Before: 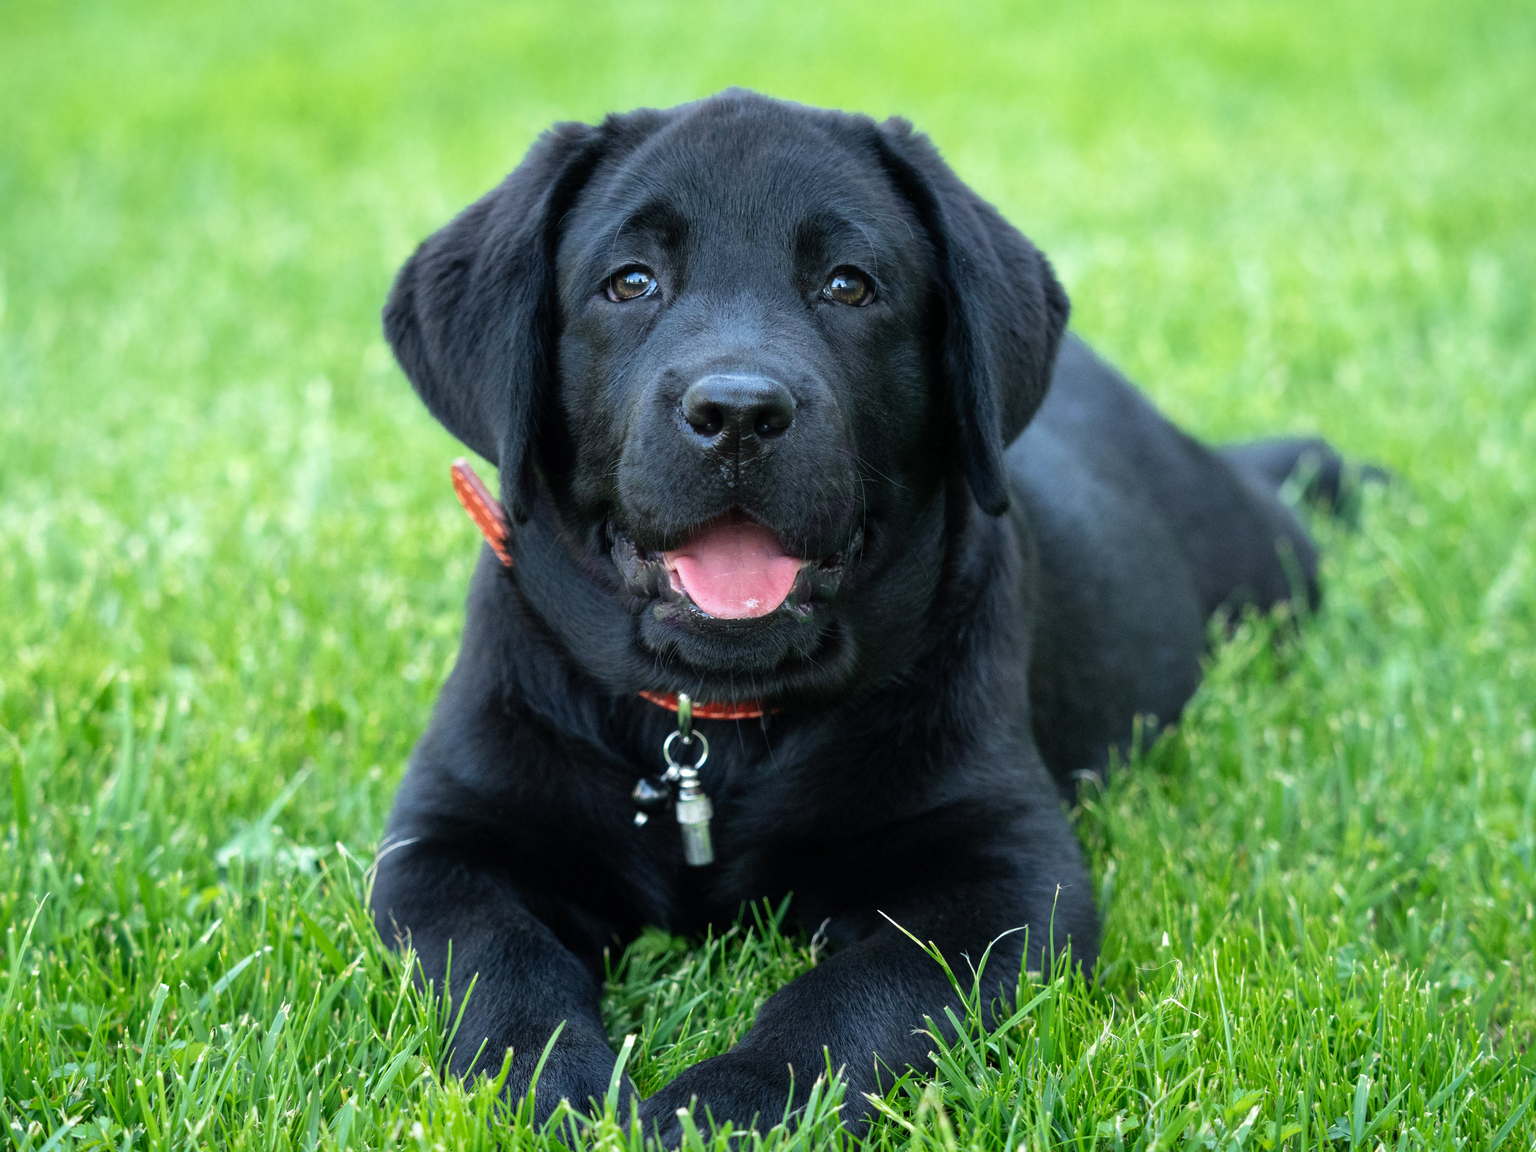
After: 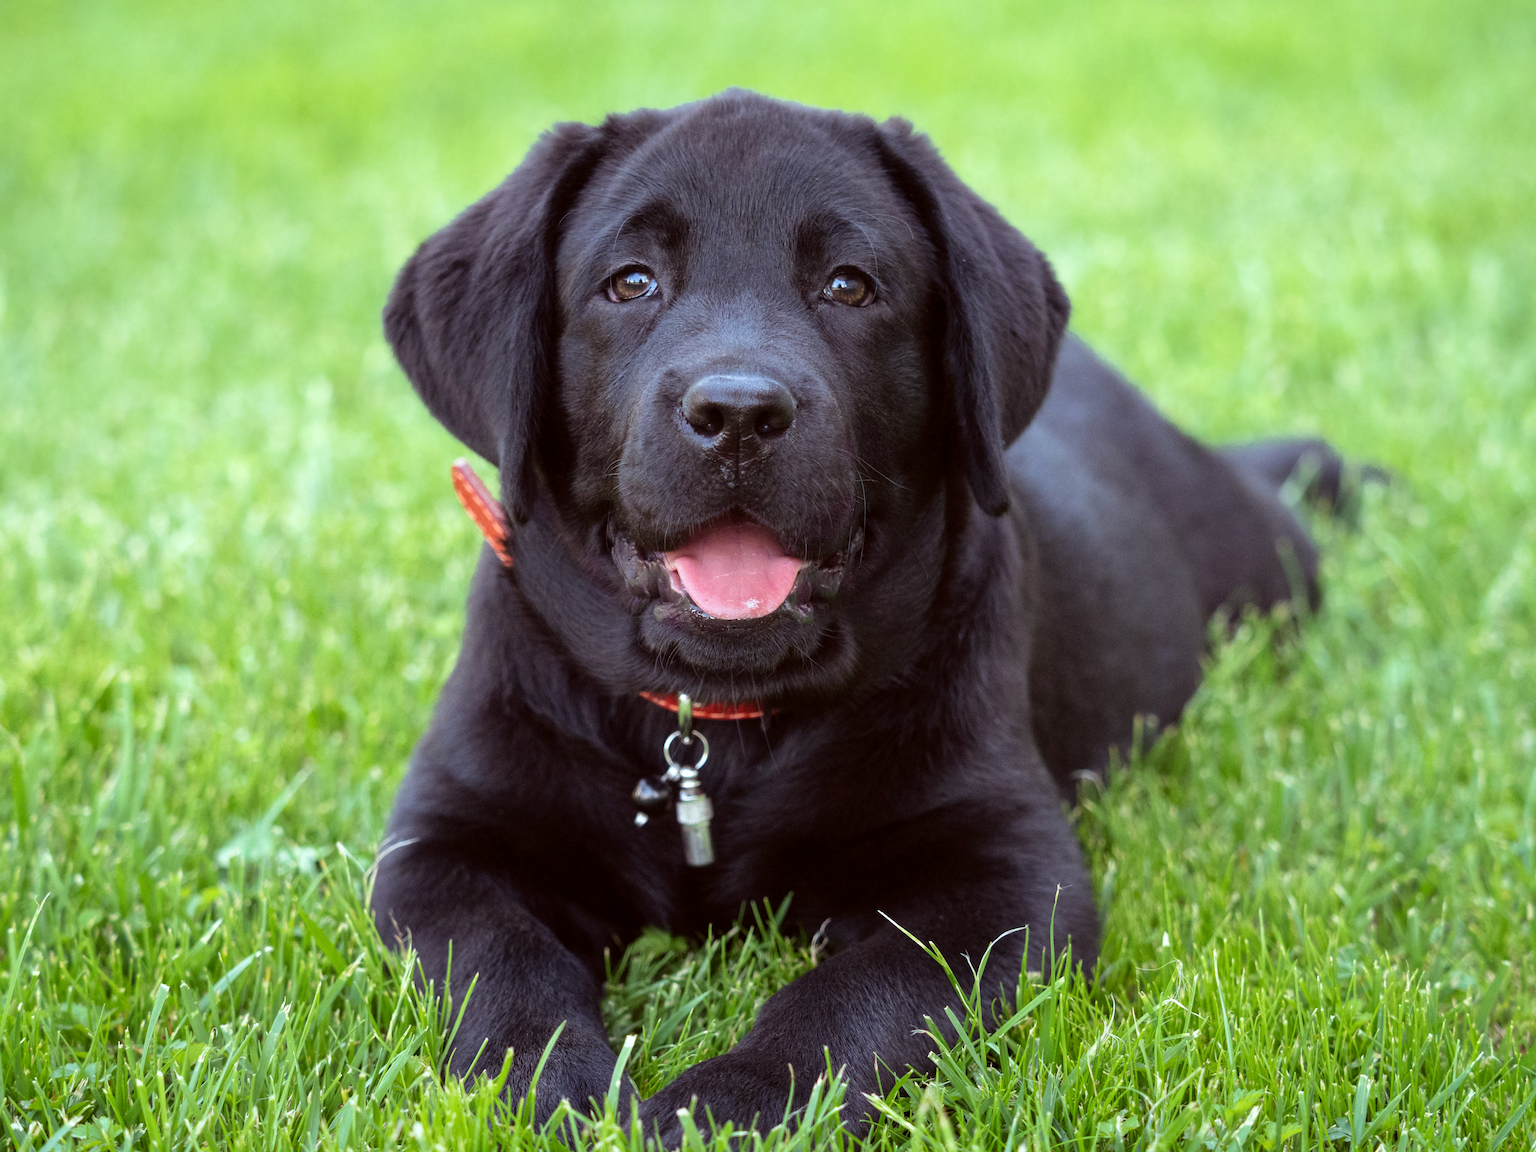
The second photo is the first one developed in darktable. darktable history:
color correction: highlights a* -2.73, highlights b* -2.09, shadows a* 2.41, shadows b* 2.73
rgb levels: mode RGB, independent channels, levels [[0, 0.474, 1], [0, 0.5, 1], [0, 0.5, 1]]
